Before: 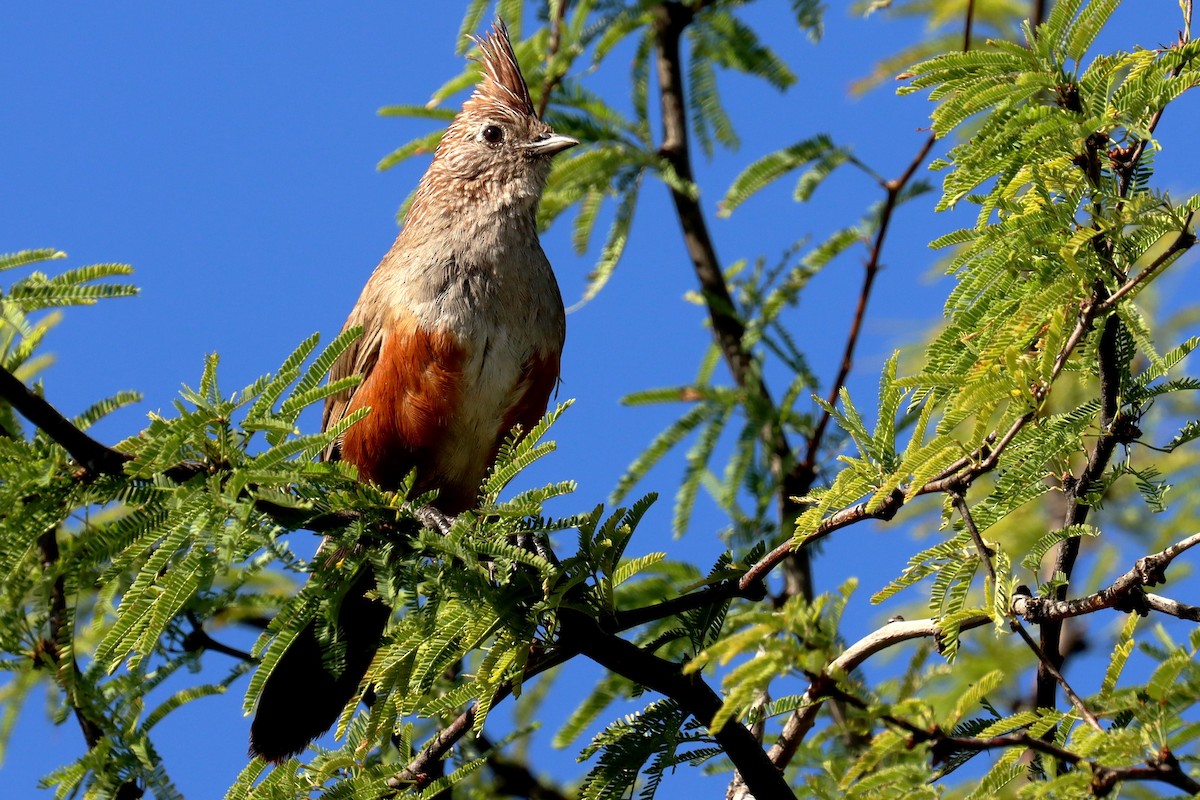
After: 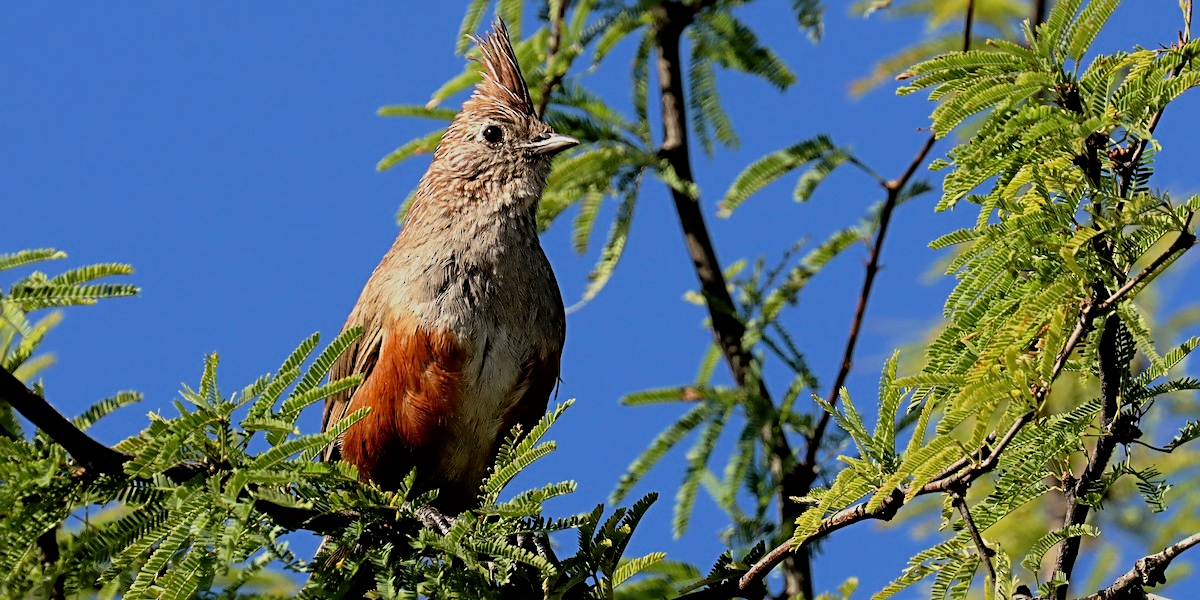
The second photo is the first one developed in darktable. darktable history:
filmic rgb: black relative exposure -7.65 EV, white relative exposure 4.56 EV, hardness 3.61, color science v6 (2022)
crop: bottom 24.967%
sharpen: radius 3.119
